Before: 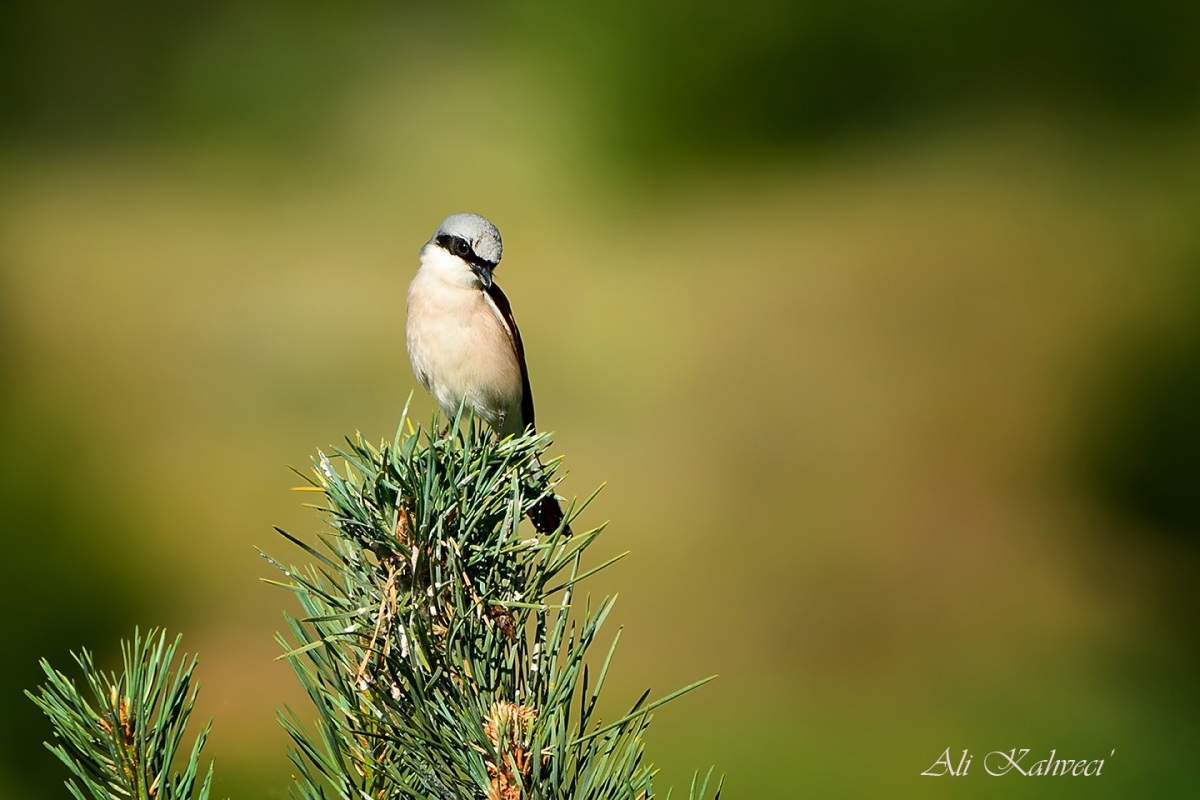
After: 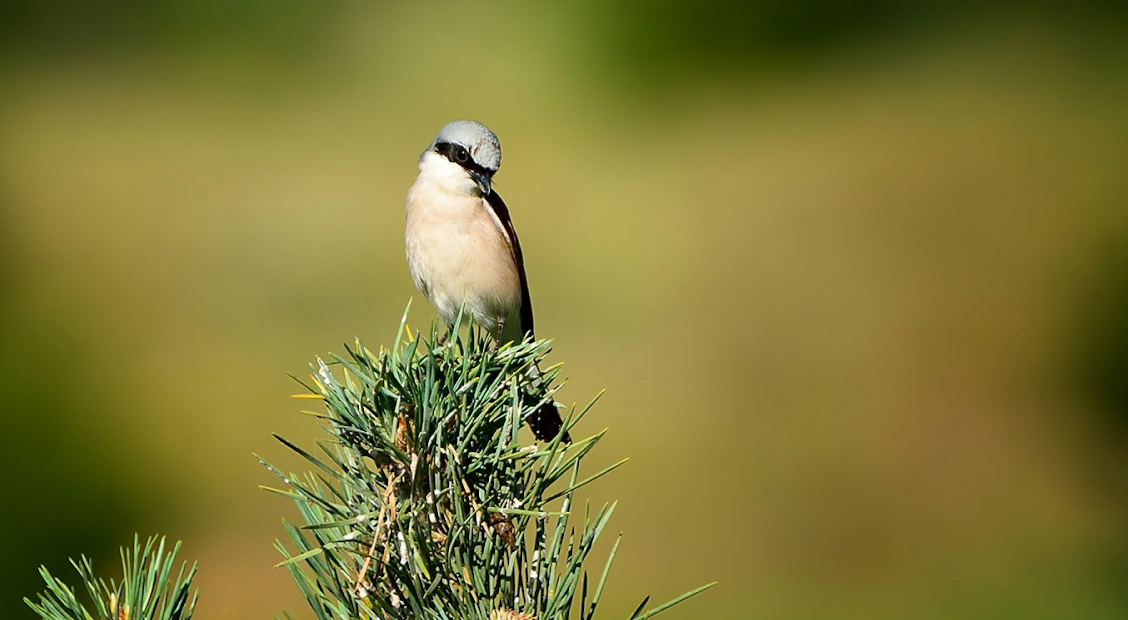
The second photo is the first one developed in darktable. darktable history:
crop and rotate: angle 0.069°, top 11.574%, right 5.783%, bottom 10.716%
